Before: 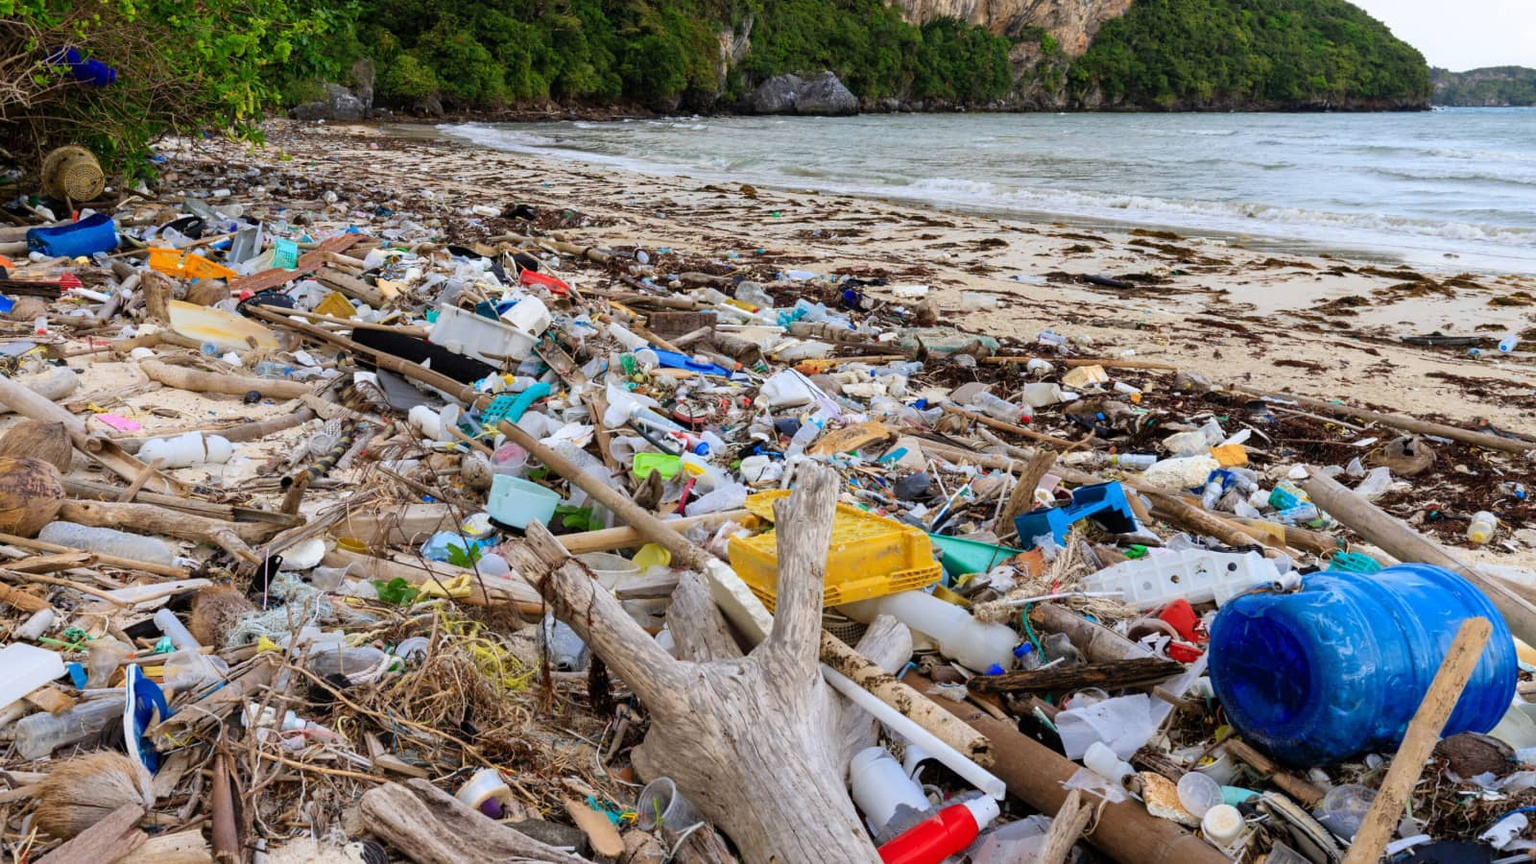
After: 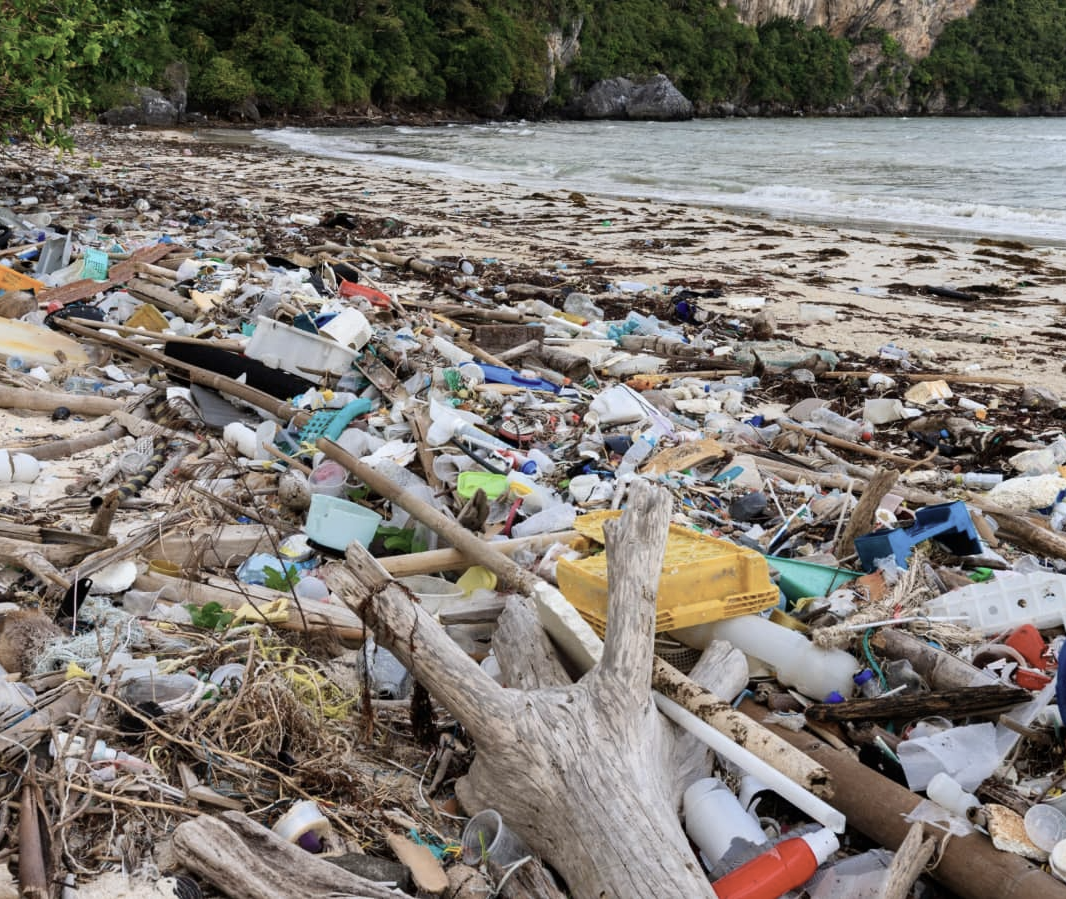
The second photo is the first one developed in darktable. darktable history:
crop and rotate: left 12.673%, right 20.66%
contrast brightness saturation: contrast 0.1, saturation -0.36
